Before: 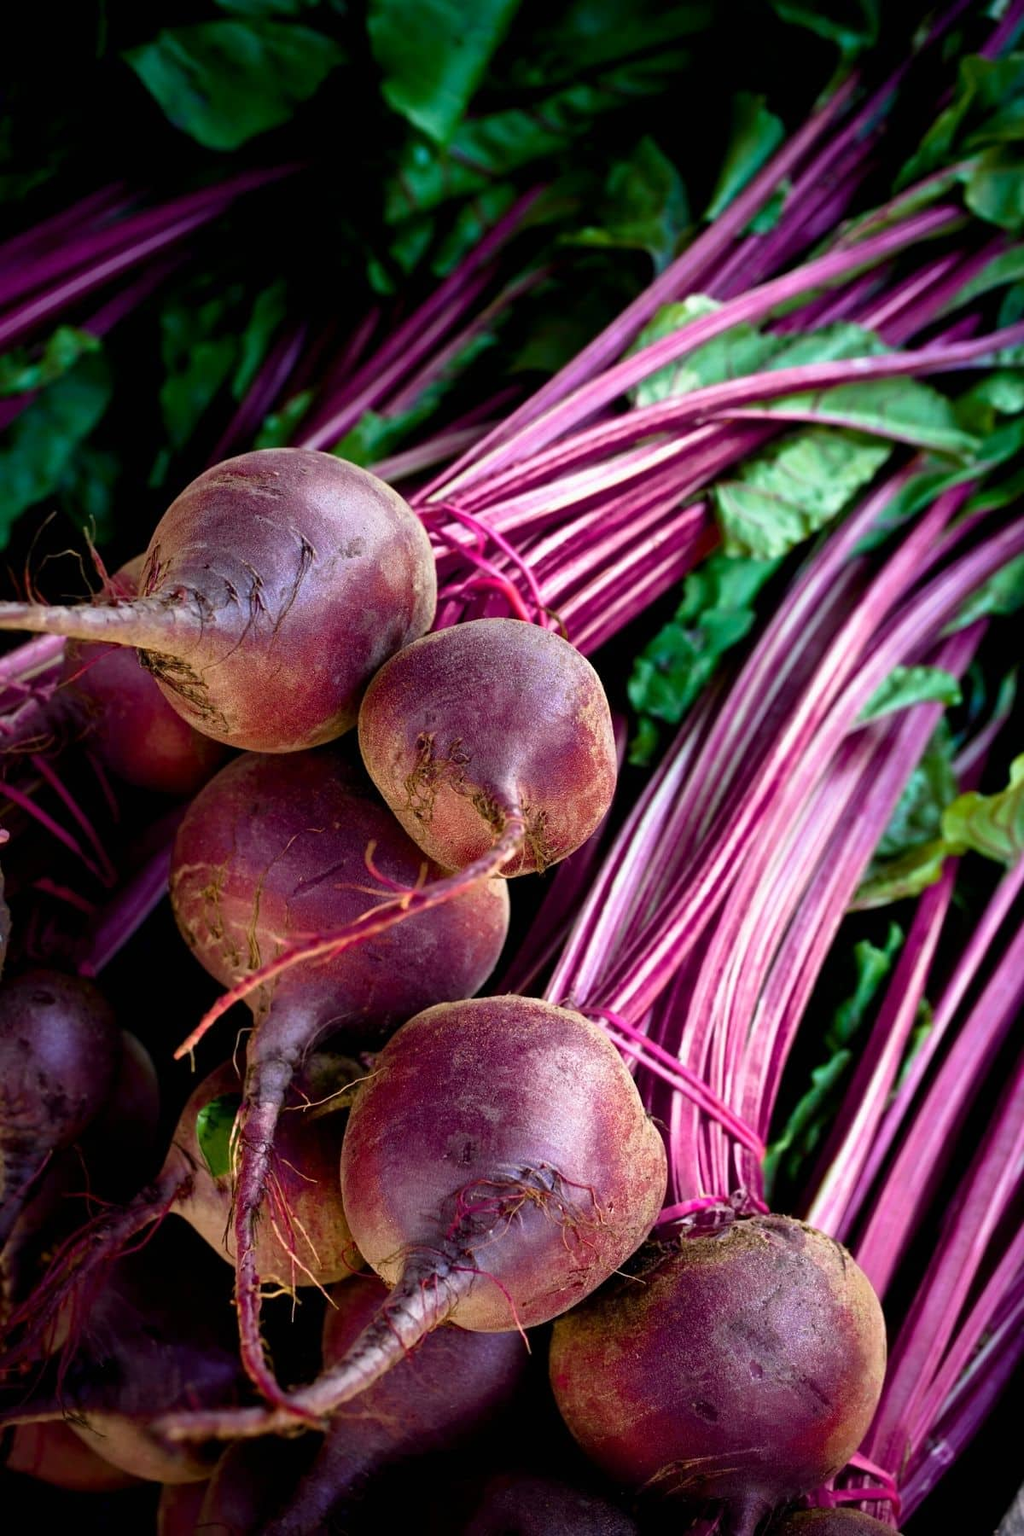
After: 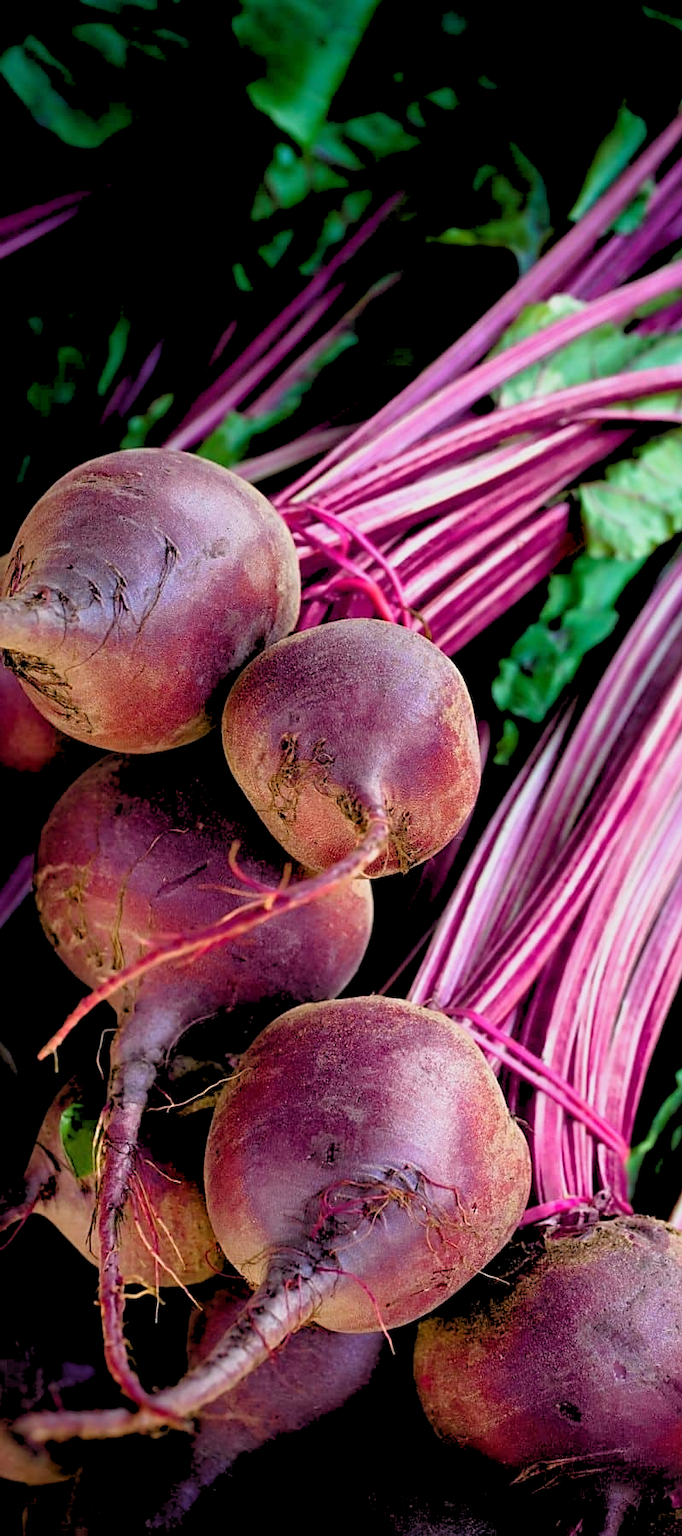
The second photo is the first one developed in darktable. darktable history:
sharpen: radius 1.864, amount 0.398, threshold 1.271
crop and rotate: left 13.342%, right 19.991%
rgb levels: preserve colors sum RGB, levels [[0.038, 0.433, 0.934], [0, 0.5, 1], [0, 0.5, 1]]
